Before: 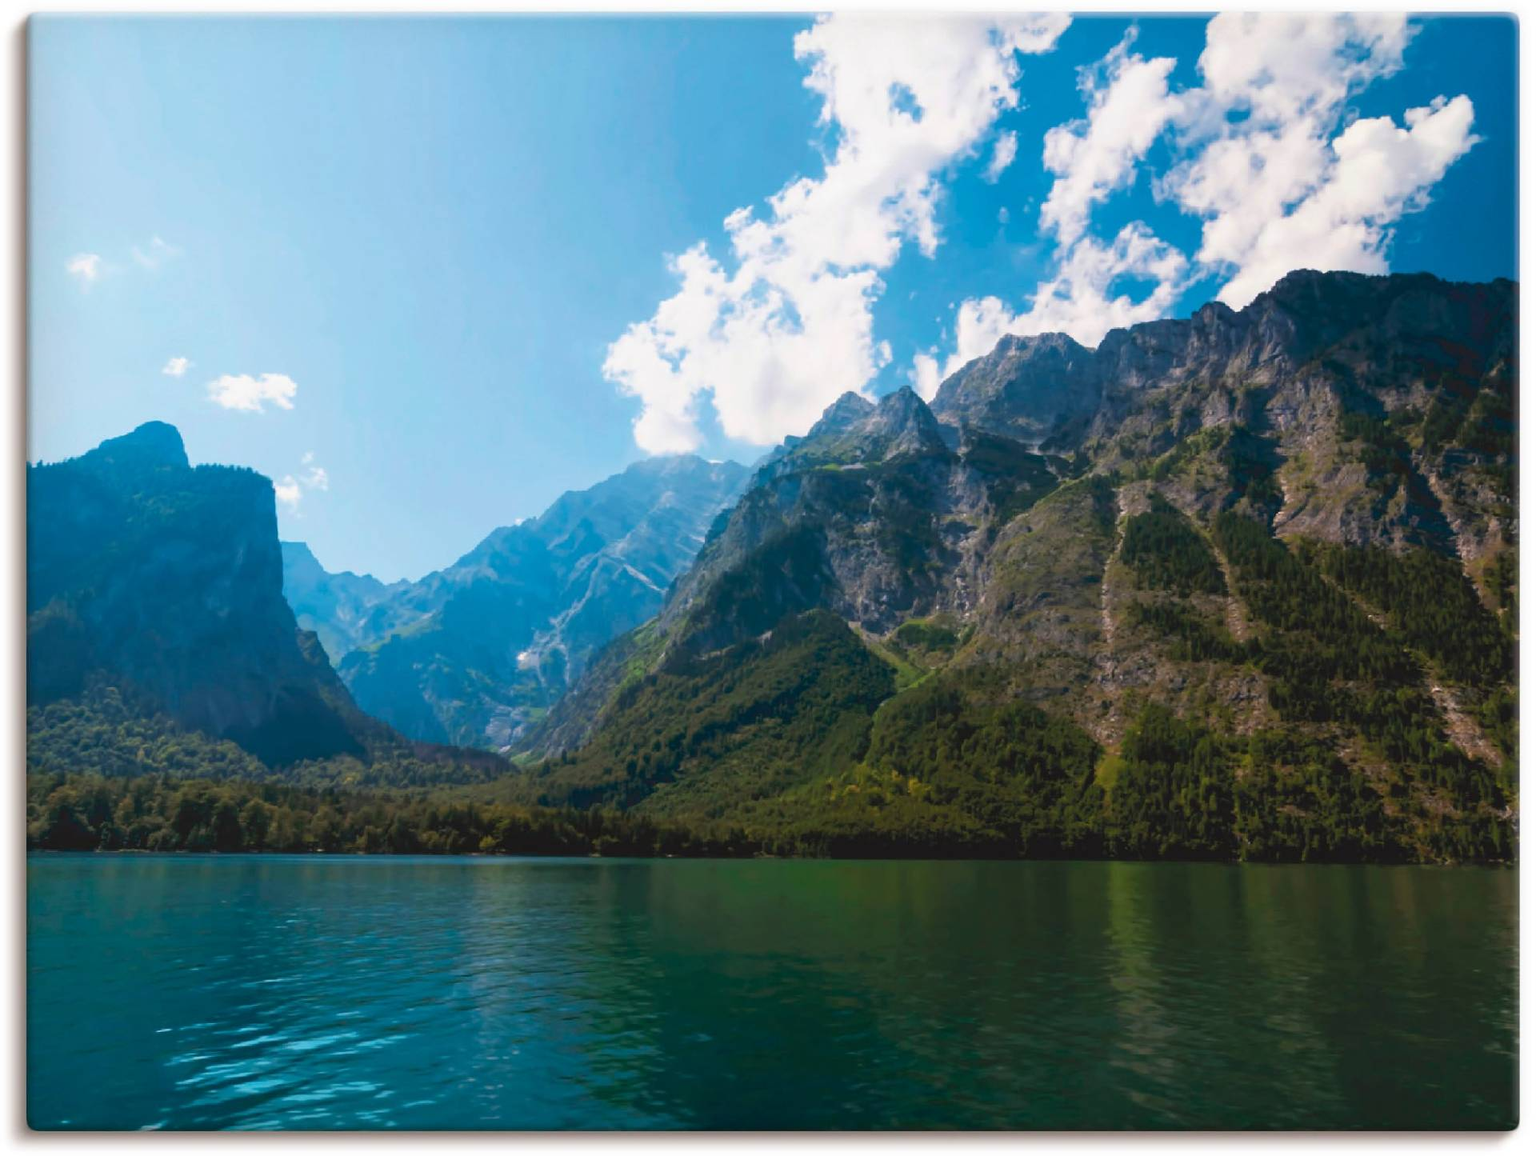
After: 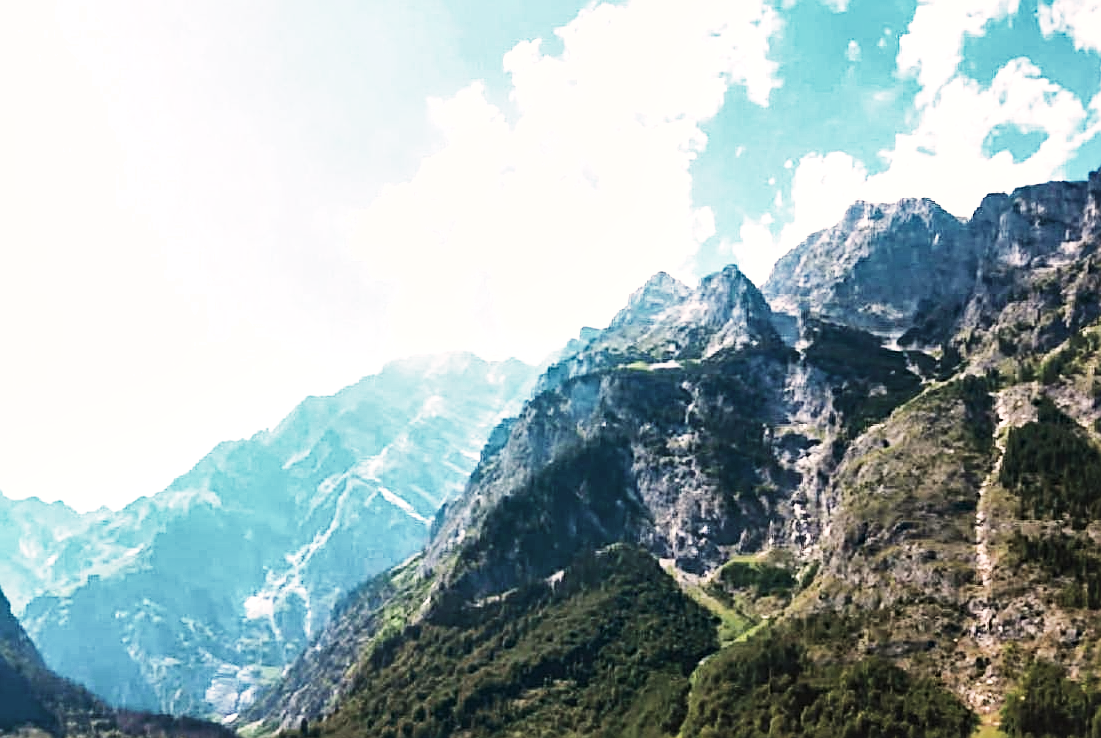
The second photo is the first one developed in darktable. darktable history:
tone equalizer: -8 EV -1.07 EV, -7 EV -0.99 EV, -6 EV -0.851 EV, -5 EV -0.54 EV, -3 EV 0.603 EV, -2 EV 0.845 EV, -1 EV 0.989 EV, +0 EV 1.07 EV, edges refinement/feathering 500, mask exposure compensation -1.57 EV, preserve details no
crop: left 20.929%, top 15.15%, right 21.712%, bottom 33.709%
sharpen: amount 0.494
color correction: highlights a* 5.54, highlights b* 5.2, saturation 0.651
haze removal: adaptive false
local contrast: mode bilateral grid, contrast 21, coarseness 51, detail 120%, midtone range 0.2
base curve: curves: ch0 [(0, 0) (0.018, 0.026) (0.143, 0.37) (0.33, 0.731) (0.458, 0.853) (0.735, 0.965) (0.905, 0.986) (1, 1)], preserve colors none
shadows and highlights: shadows 52.82, soften with gaussian
